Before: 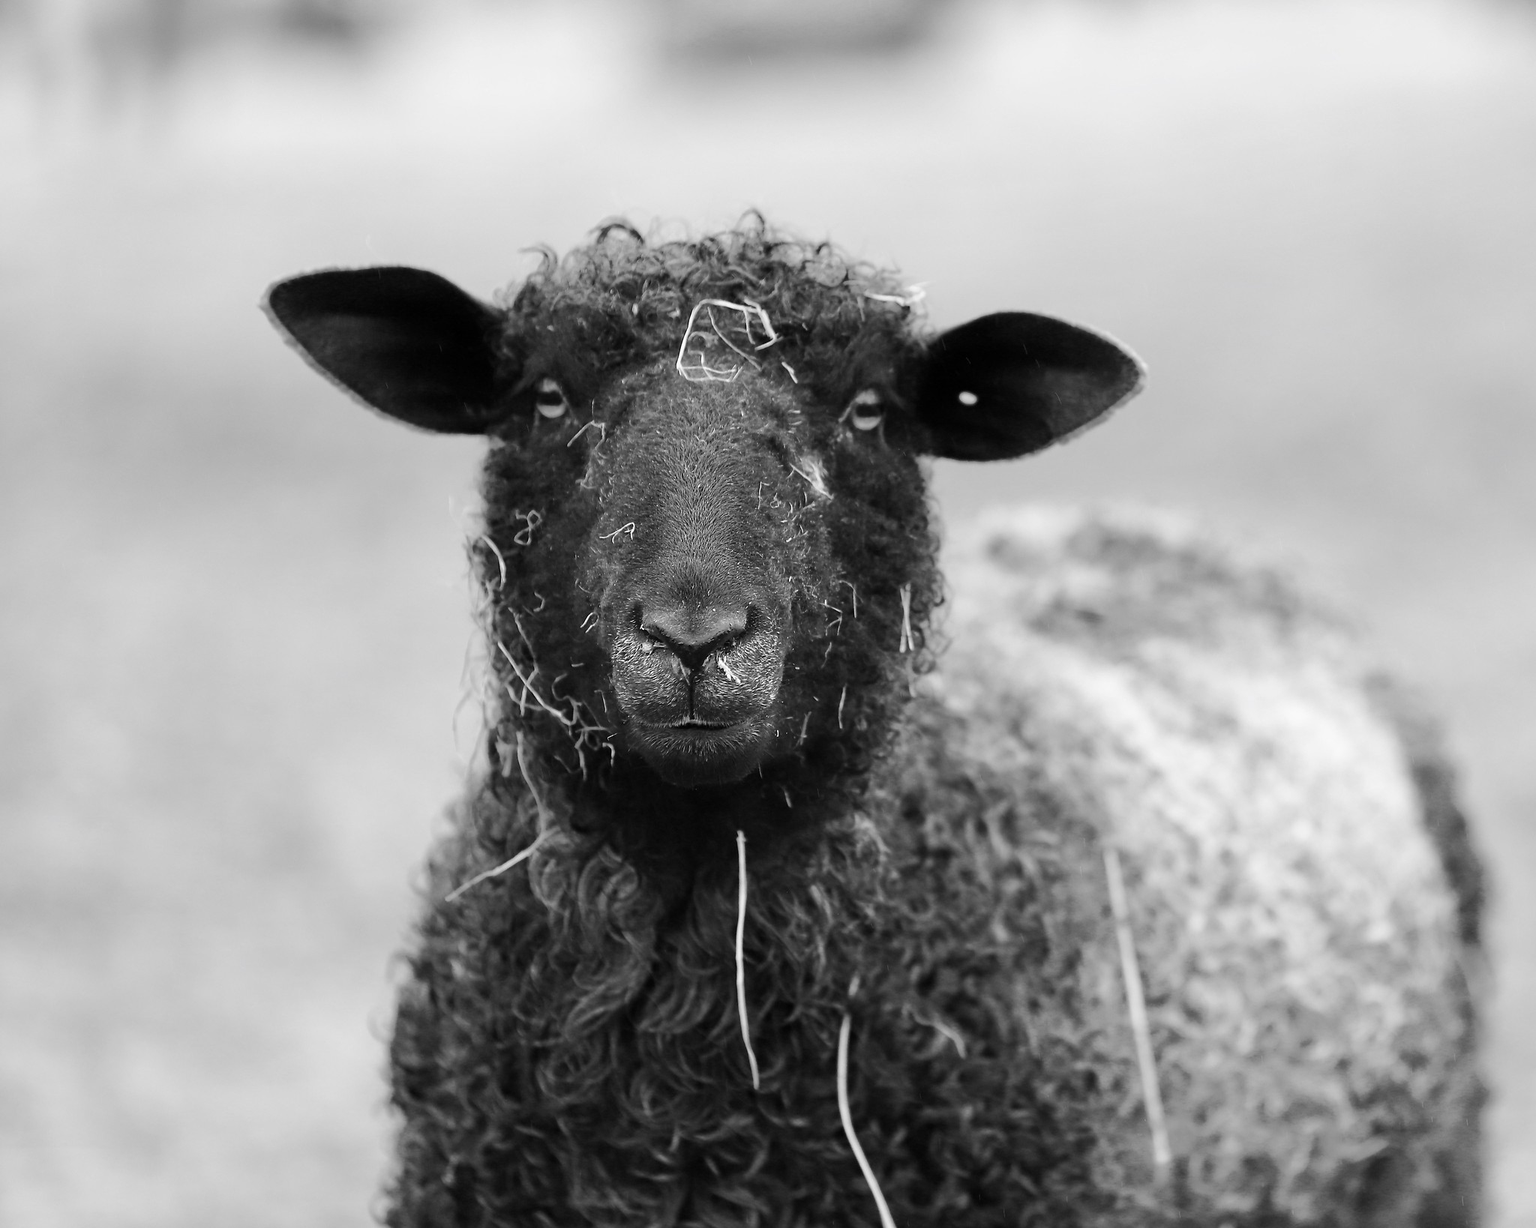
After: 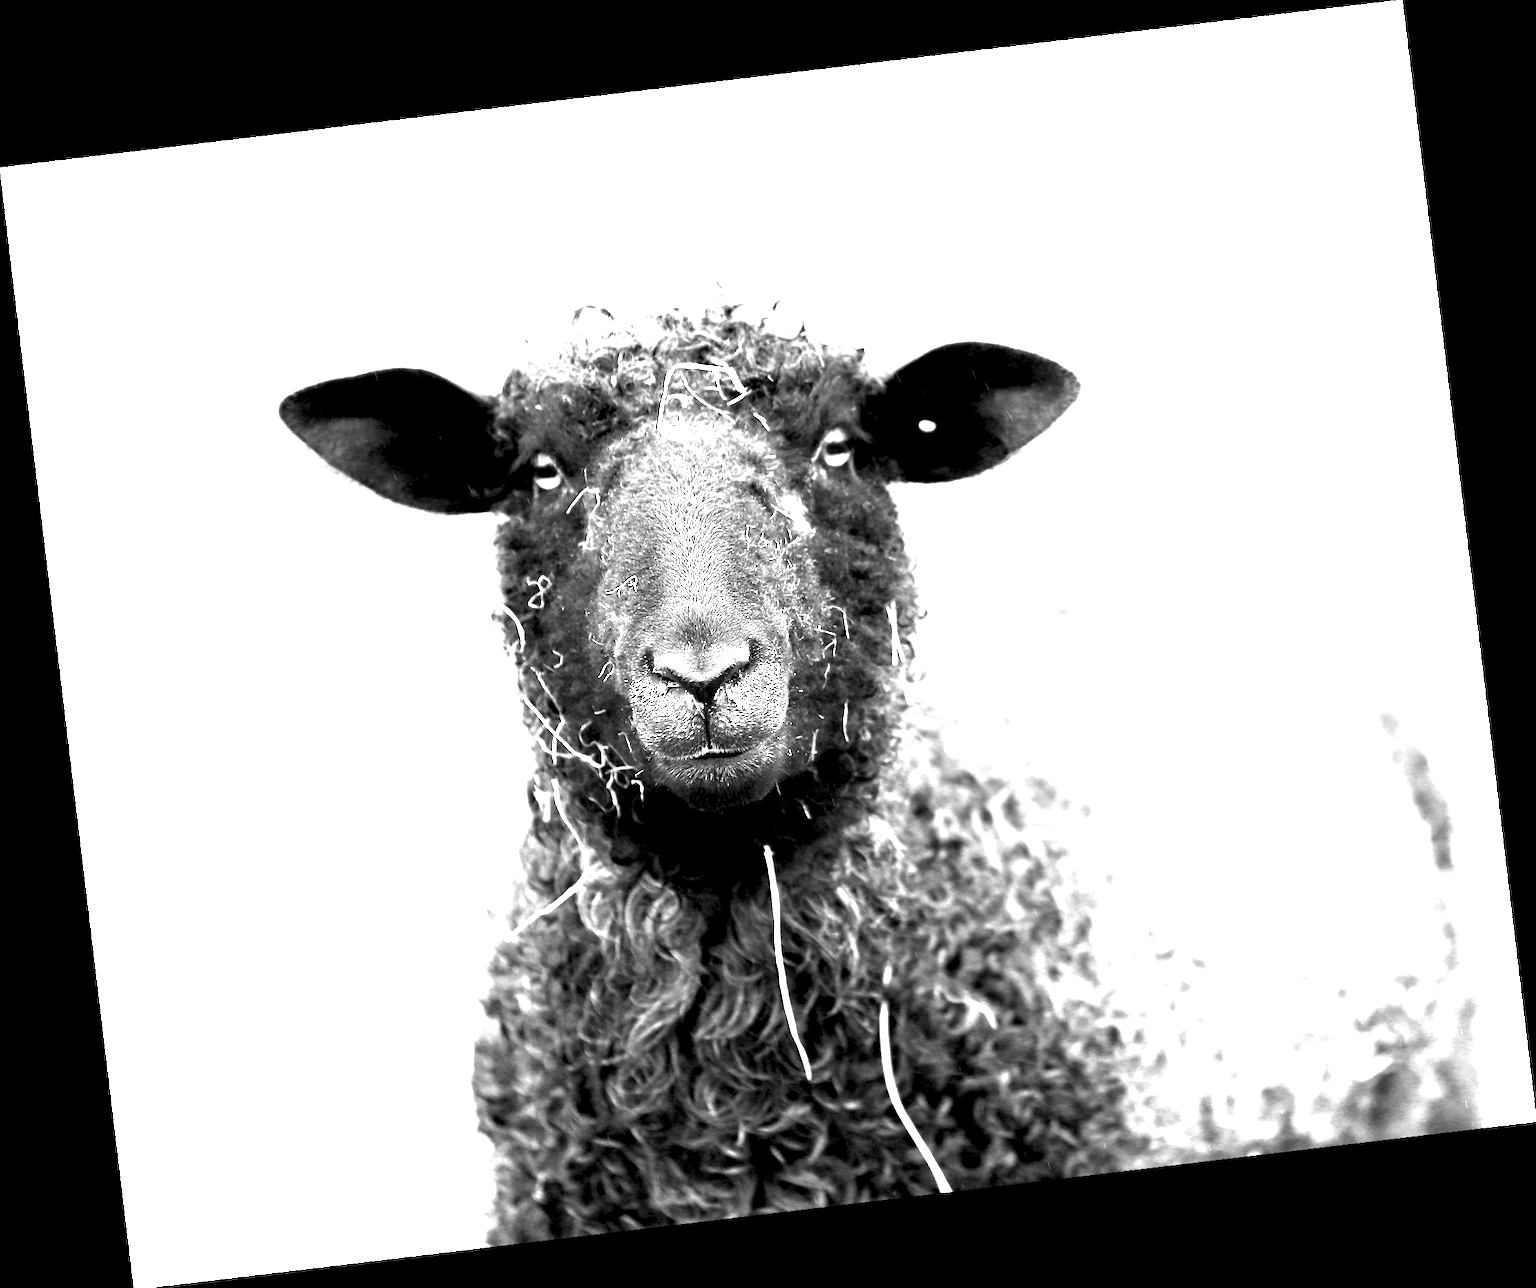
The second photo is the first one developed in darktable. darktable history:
exposure: black level correction 0.005, exposure 2.084 EV, compensate highlight preservation false
levels: levels [0.055, 0.477, 0.9]
rotate and perspective: rotation -6.83°, automatic cropping off
